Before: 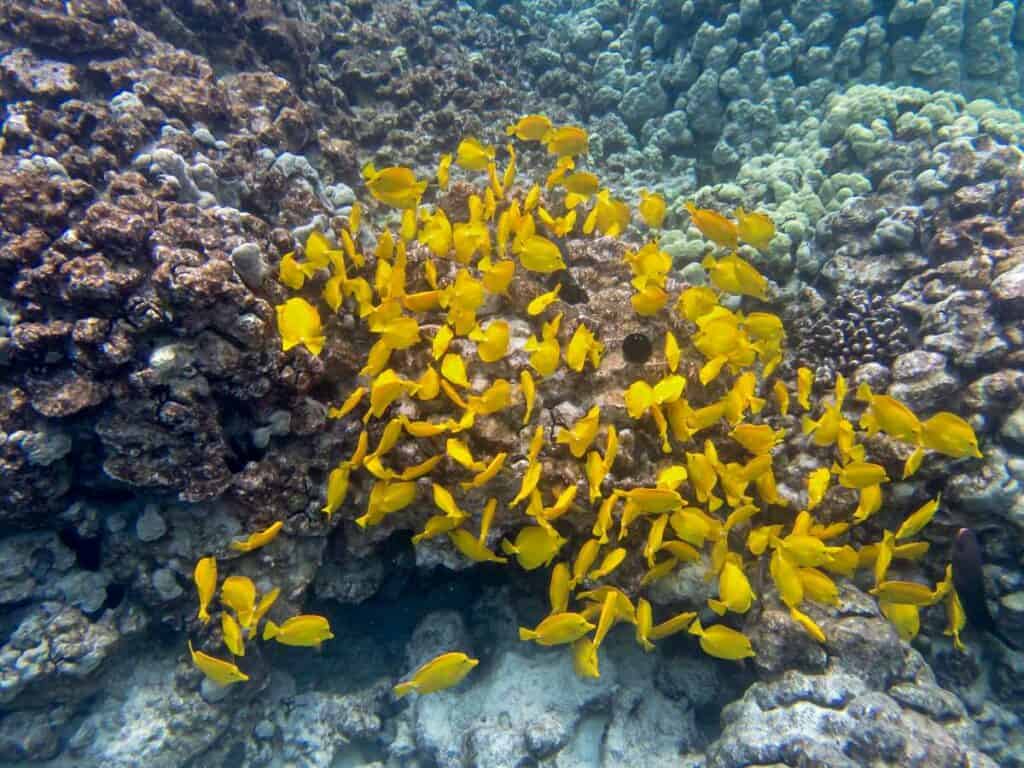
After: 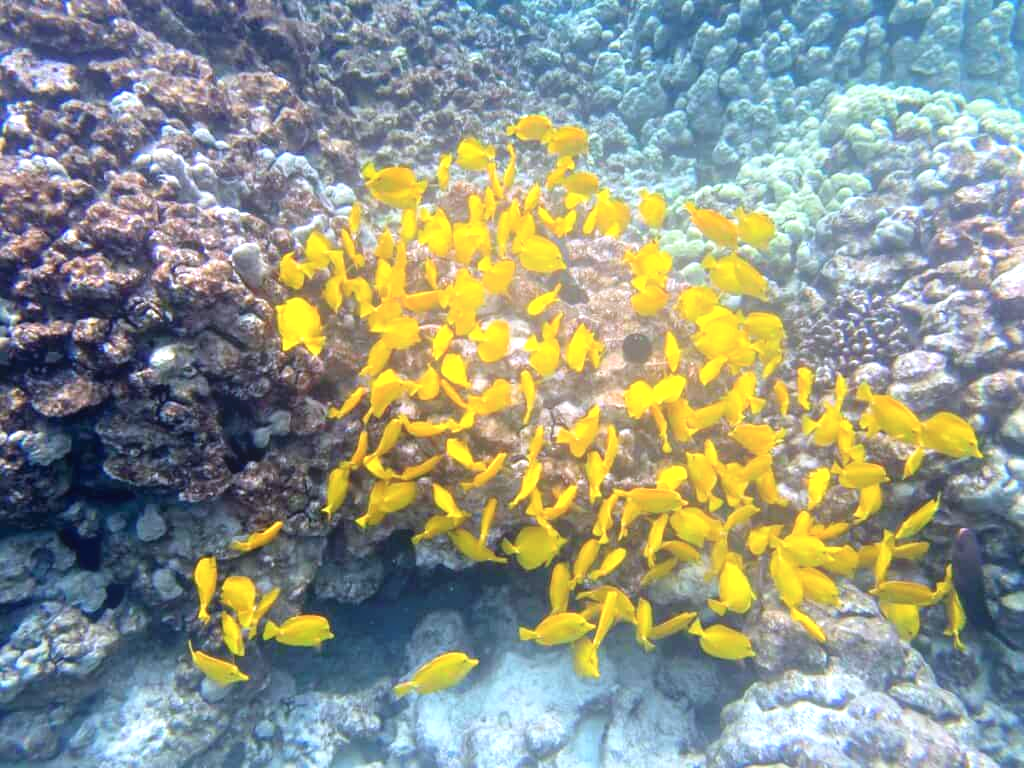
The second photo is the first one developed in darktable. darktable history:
tone equalizer: on, module defaults
color calibration: illuminant as shot in camera, x 0.358, y 0.373, temperature 4628.91 K
exposure: exposure 0.661 EV, compensate highlight preservation false
bloom: on, module defaults
